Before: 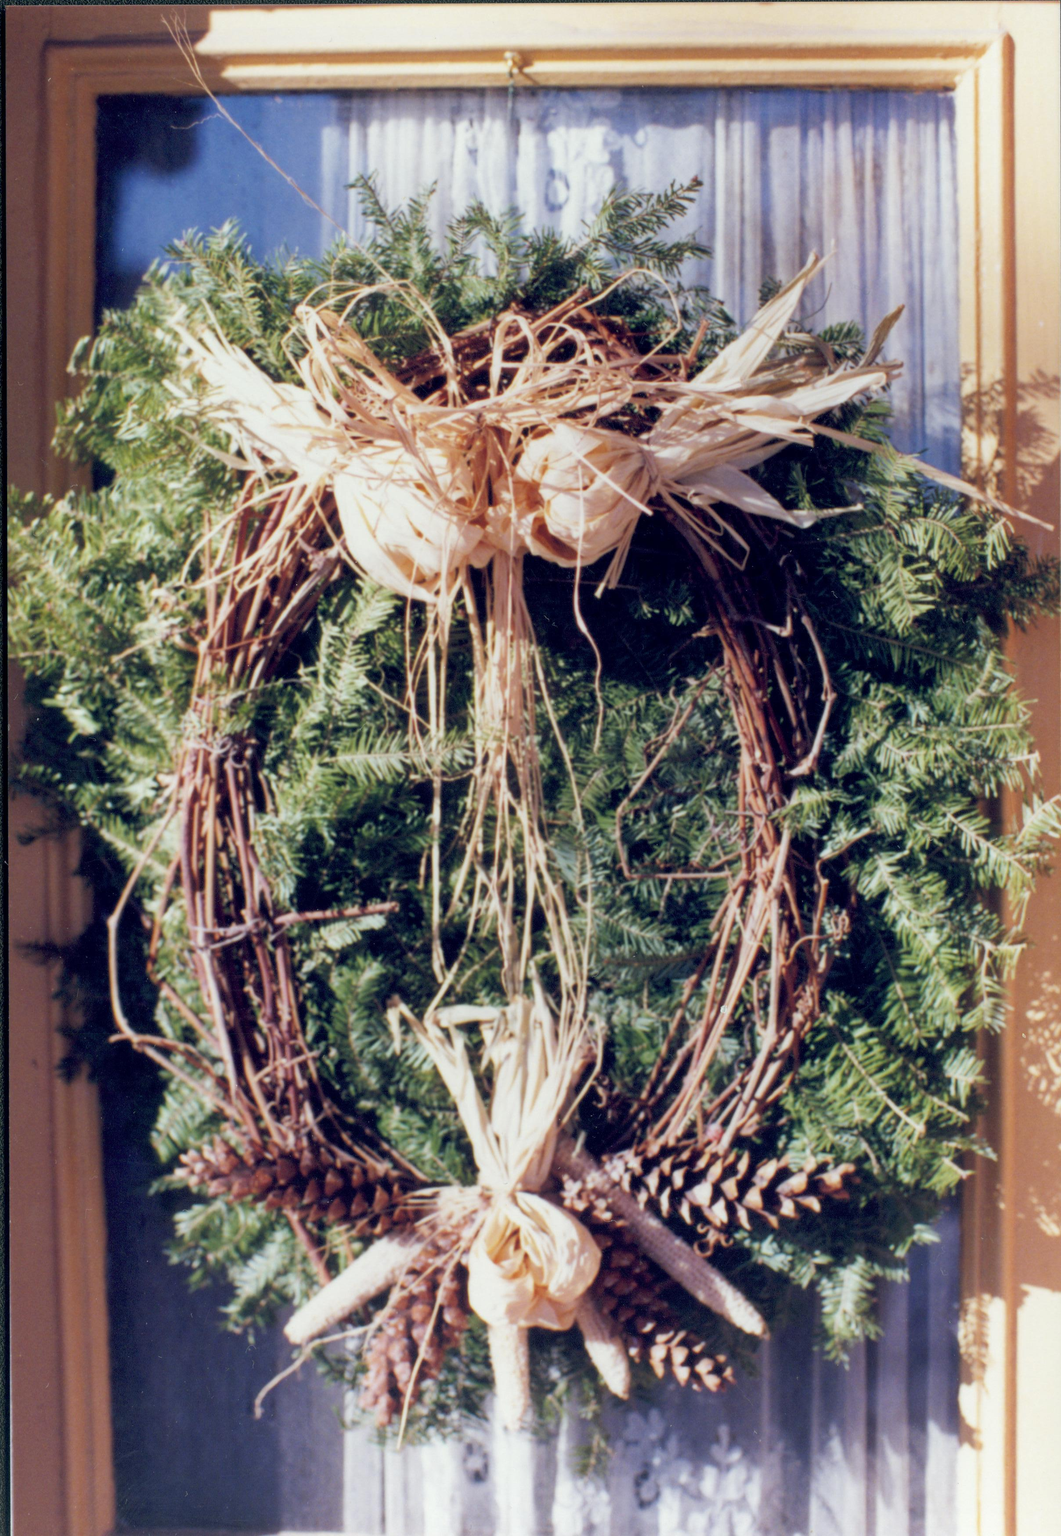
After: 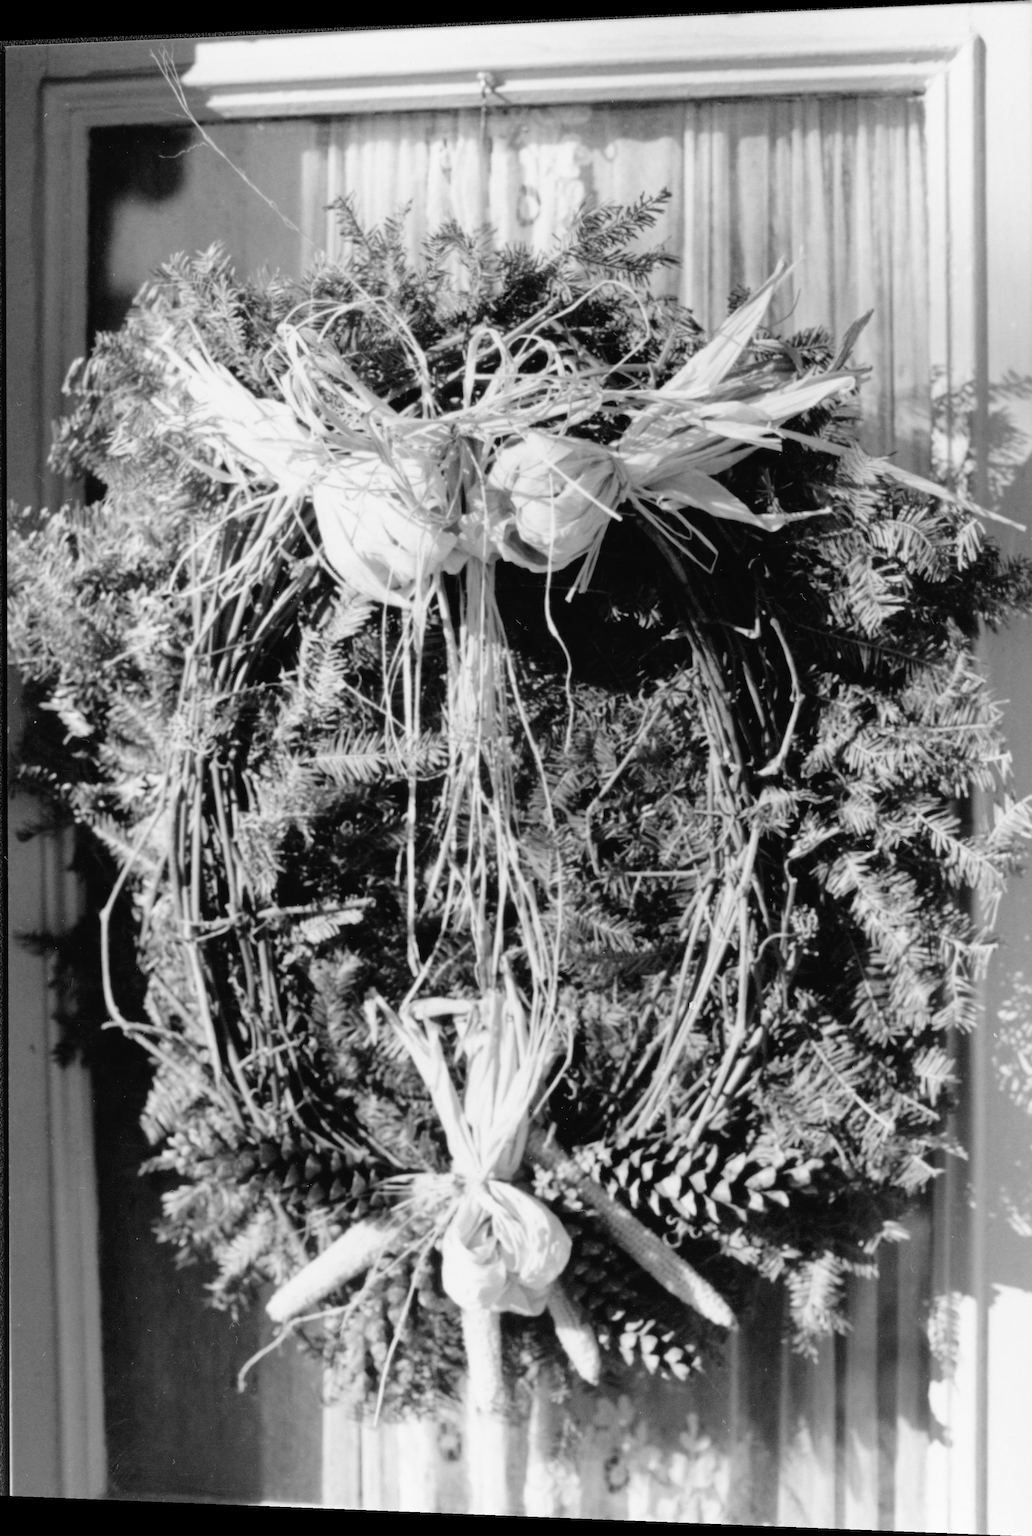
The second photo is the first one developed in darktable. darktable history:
tone curve: curves: ch0 [(0, 0) (0.003, 0.025) (0.011, 0.027) (0.025, 0.032) (0.044, 0.037) (0.069, 0.044) (0.1, 0.054) (0.136, 0.084) (0.177, 0.128) (0.224, 0.196) (0.277, 0.281) (0.335, 0.376) (0.399, 0.461) (0.468, 0.534) (0.543, 0.613) (0.623, 0.692) (0.709, 0.77) (0.801, 0.849) (0.898, 0.934) (1, 1)], preserve colors none
rotate and perspective: lens shift (horizontal) -0.055, automatic cropping off
monochrome: on, module defaults
